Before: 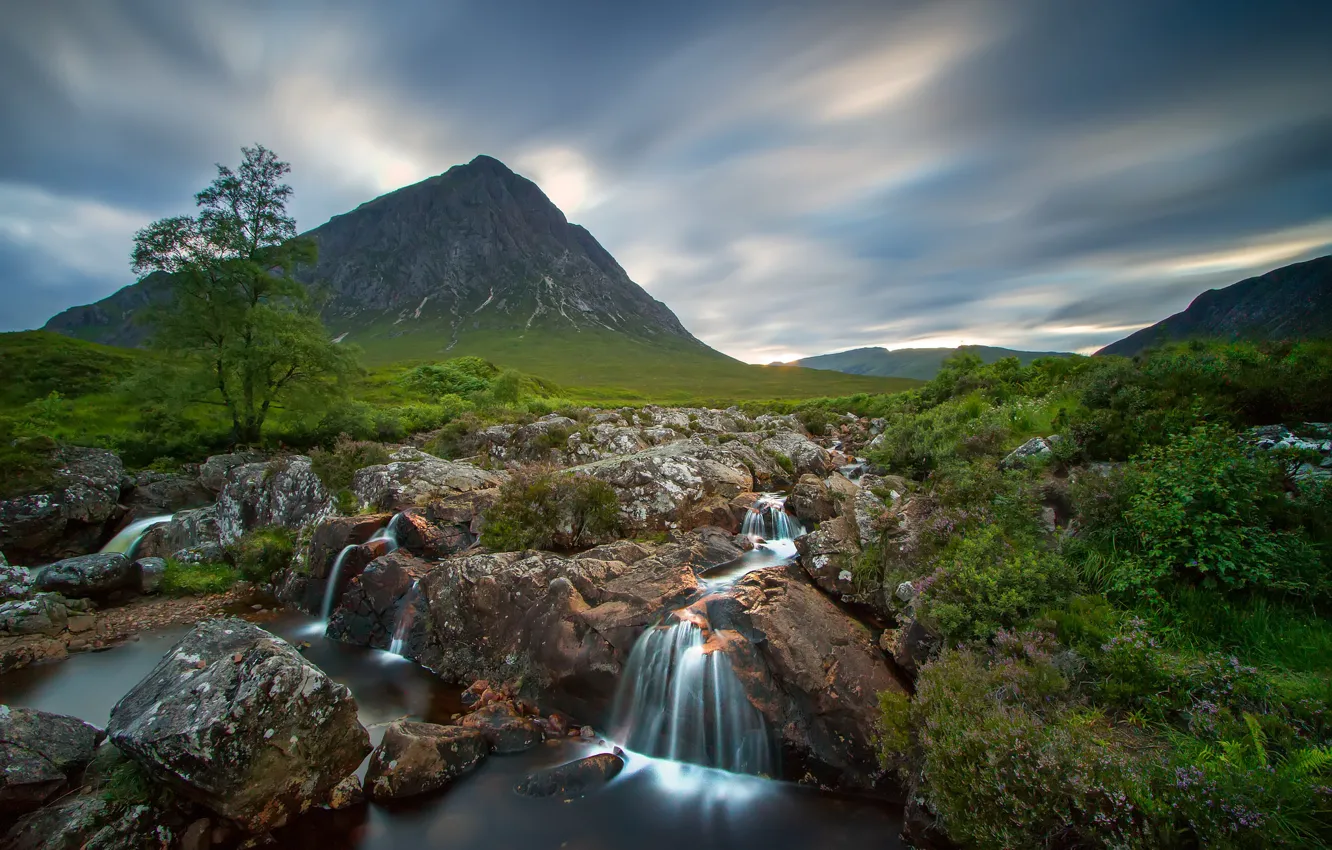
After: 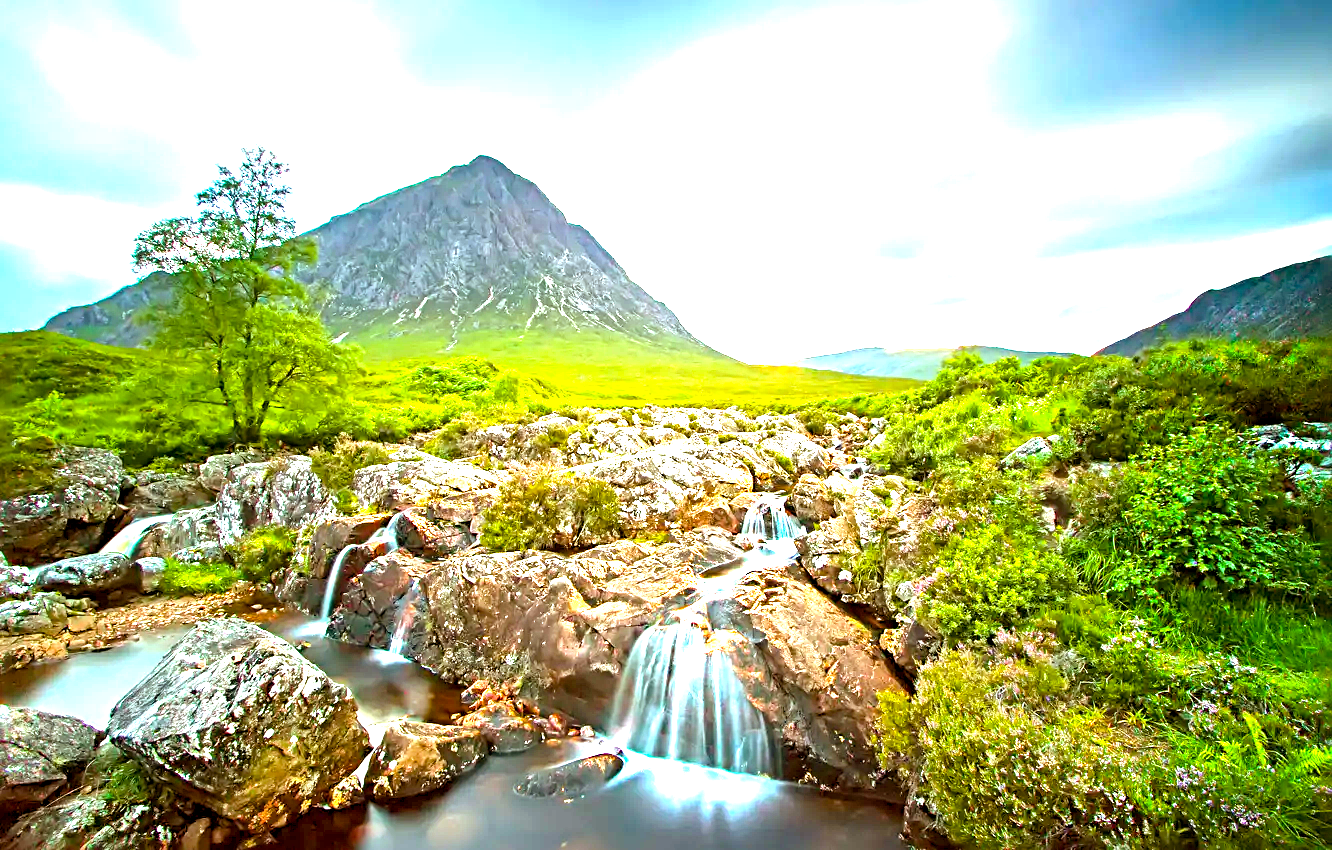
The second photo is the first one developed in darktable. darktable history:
exposure: exposure 2.977 EV, compensate exposure bias true, compensate highlight preservation false
sharpen: radius 4.892
color balance rgb: power › chroma 2.509%, power › hue 70.93°, global offset › luminance -0.85%, perceptual saturation grading › global saturation 25.641%
